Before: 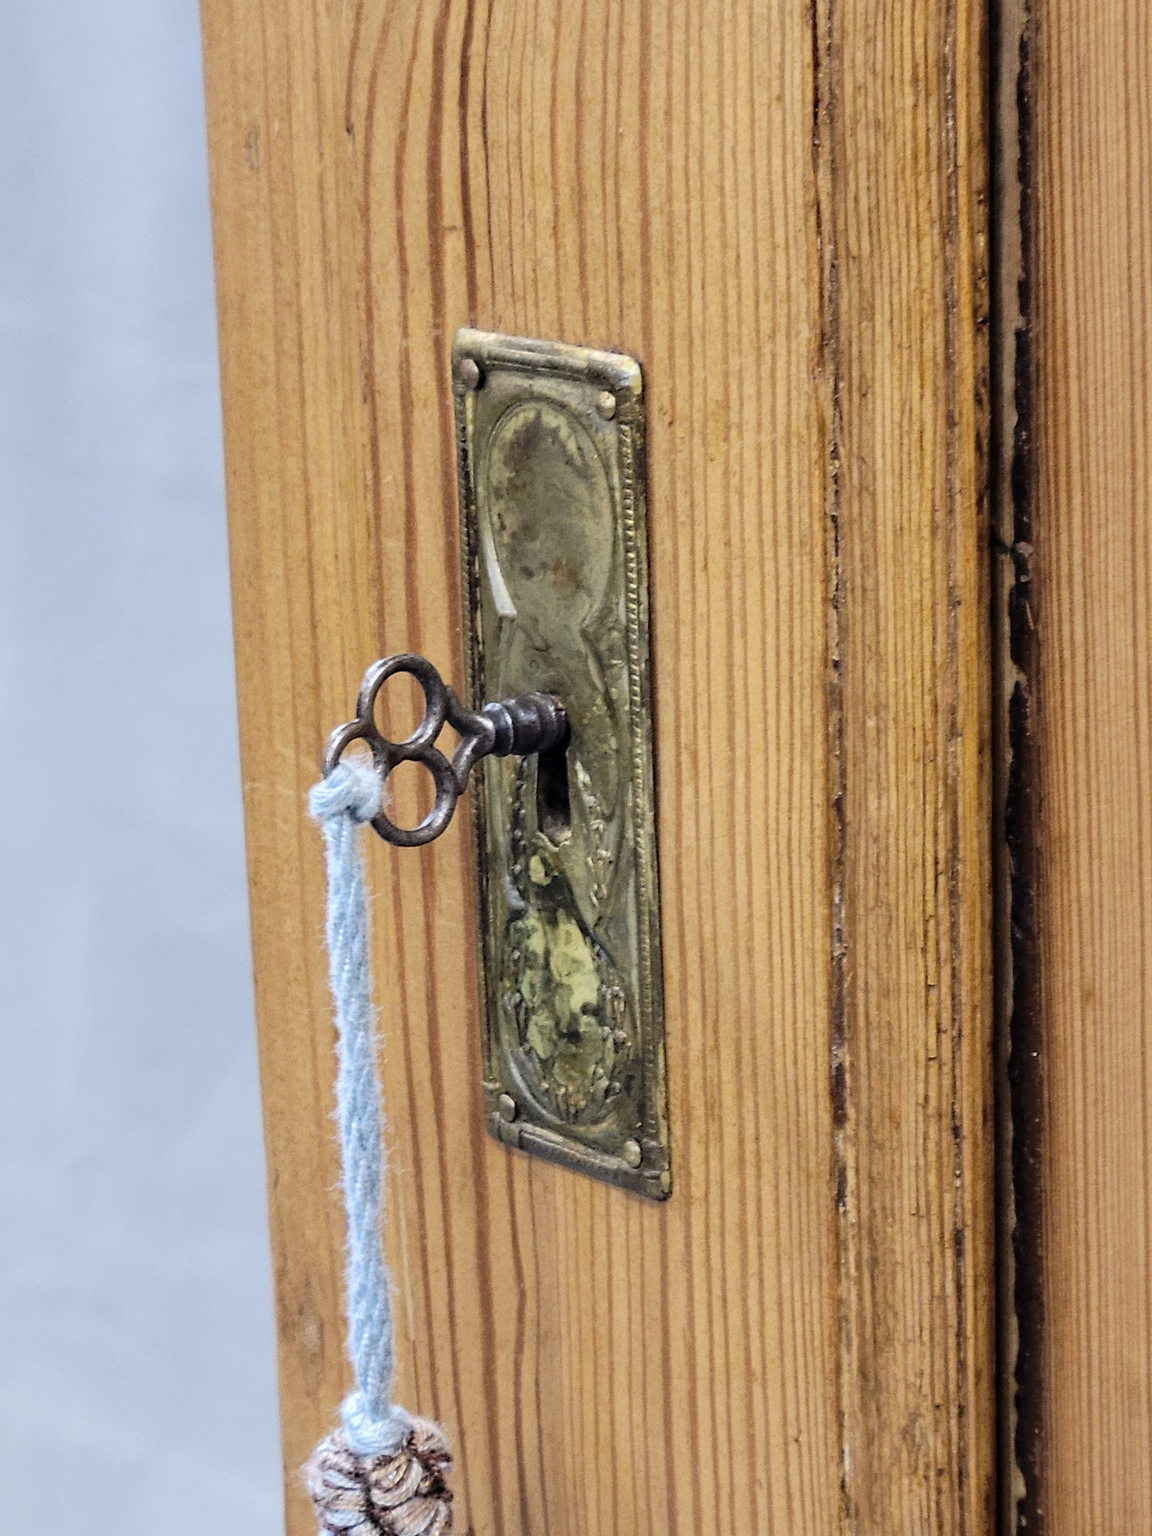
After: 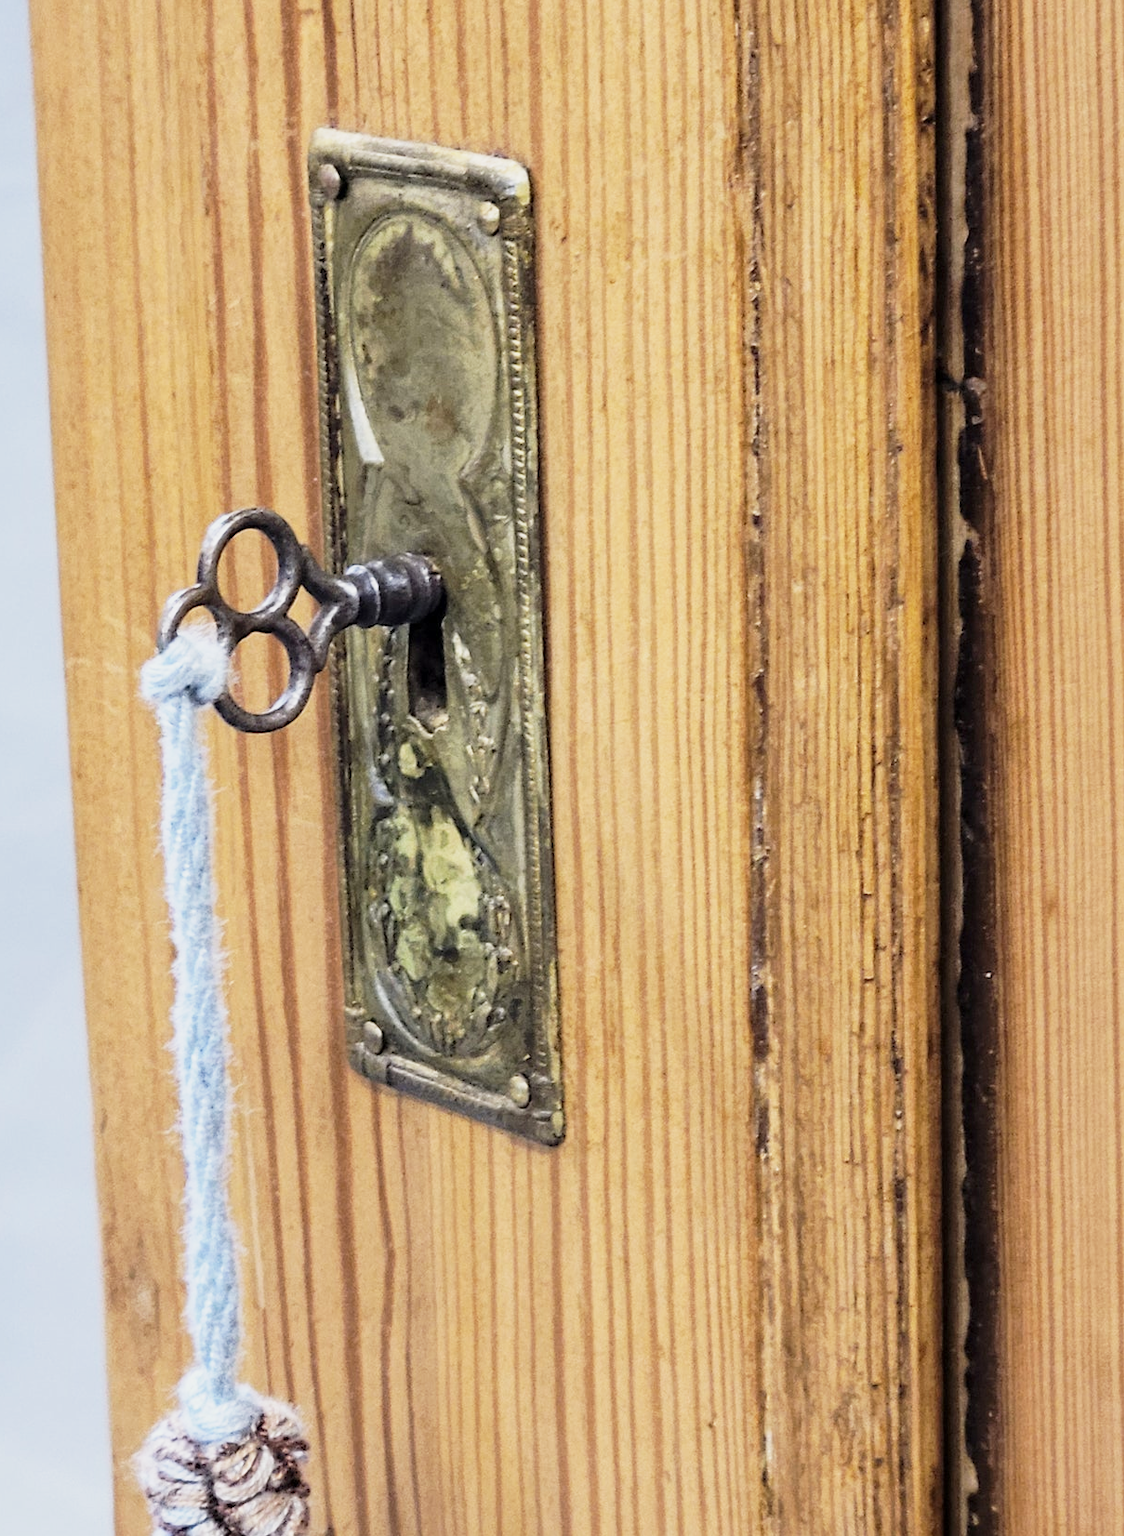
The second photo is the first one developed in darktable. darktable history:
crop: left 16.315%, top 14.246%
base curve: curves: ch0 [(0, 0) (0.088, 0.125) (0.176, 0.251) (0.354, 0.501) (0.613, 0.749) (1, 0.877)], preserve colors none
